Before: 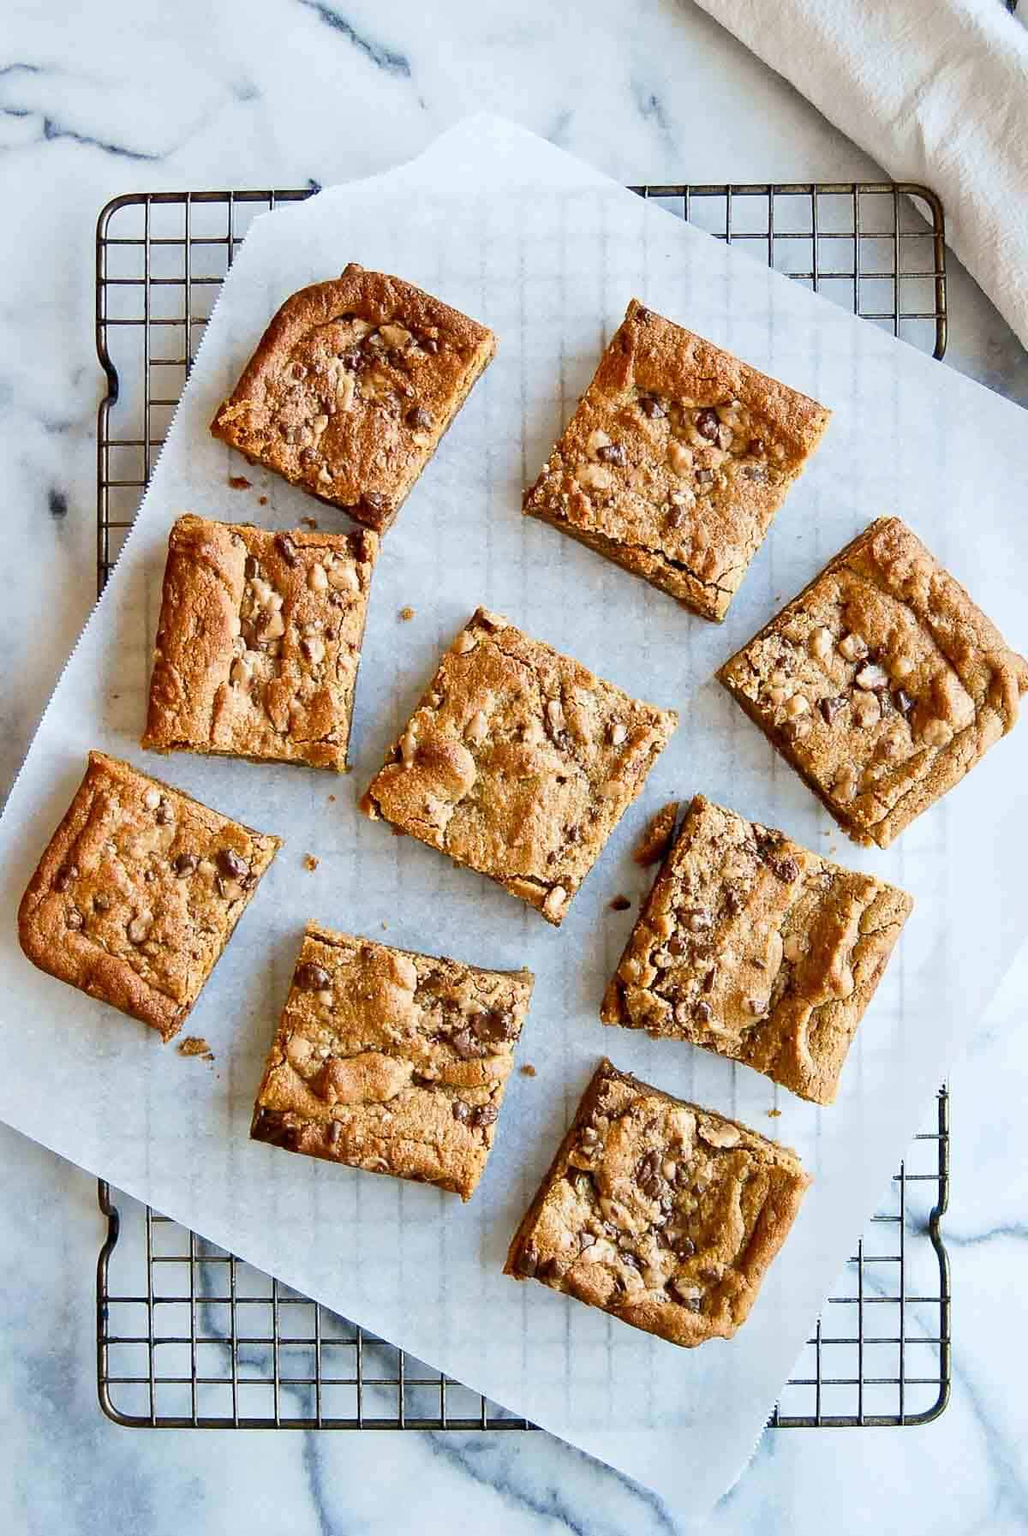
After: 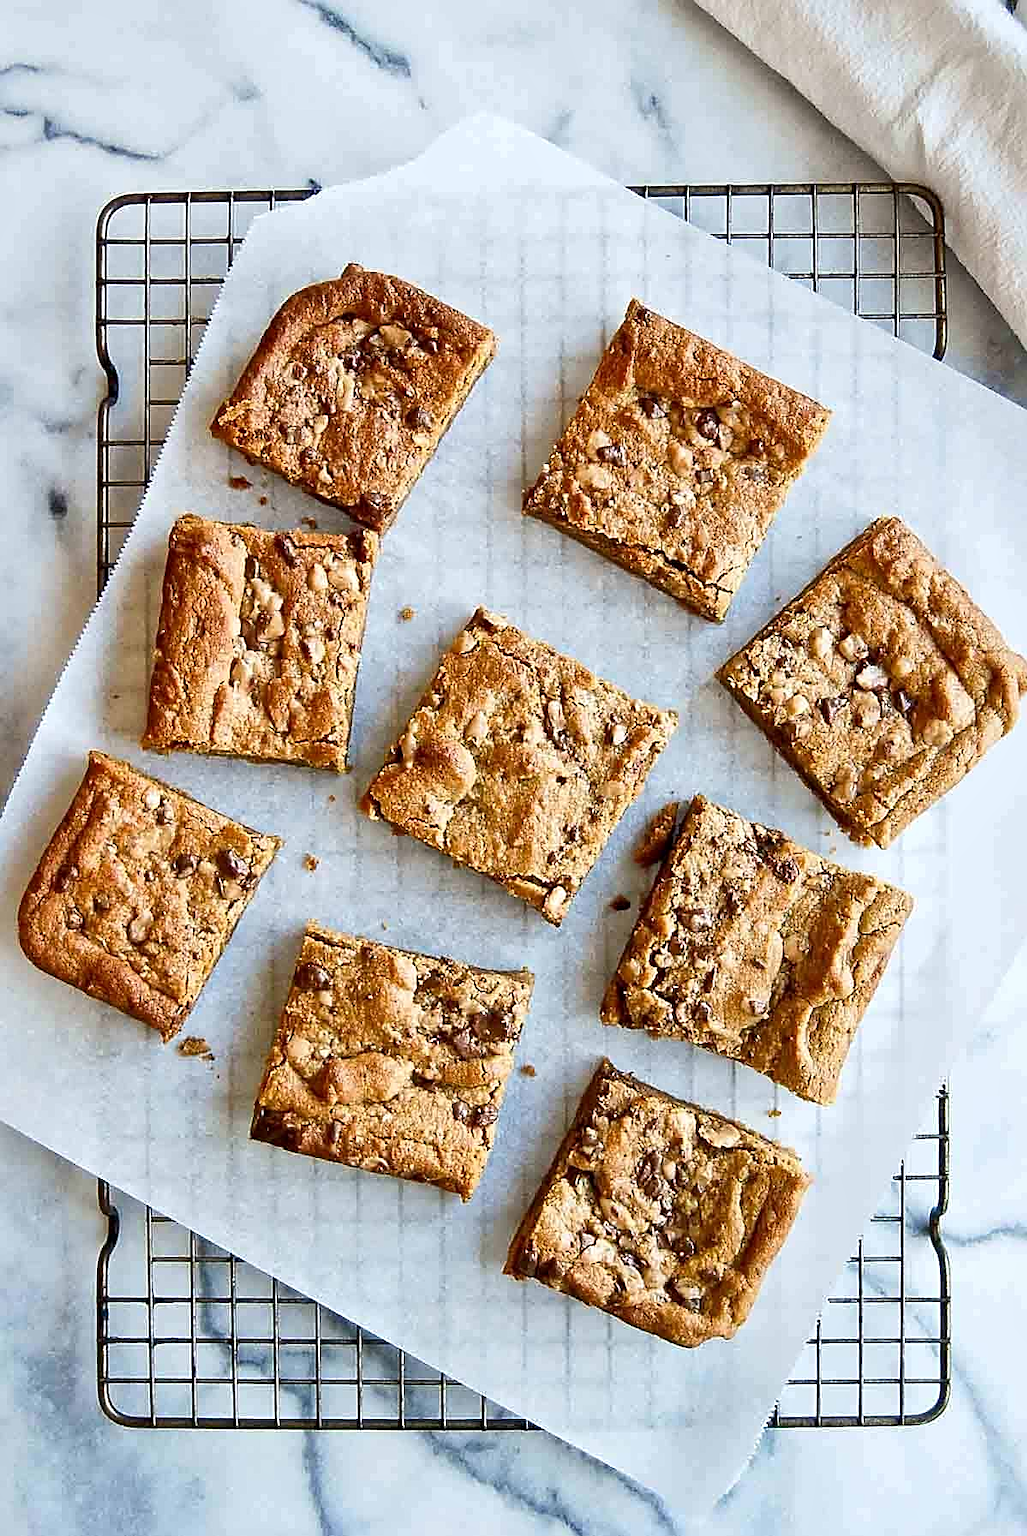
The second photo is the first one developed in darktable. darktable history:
local contrast: mode bilateral grid, contrast 20, coarseness 50, detail 132%, midtone range 0.2
sharpen: on, module defaults
